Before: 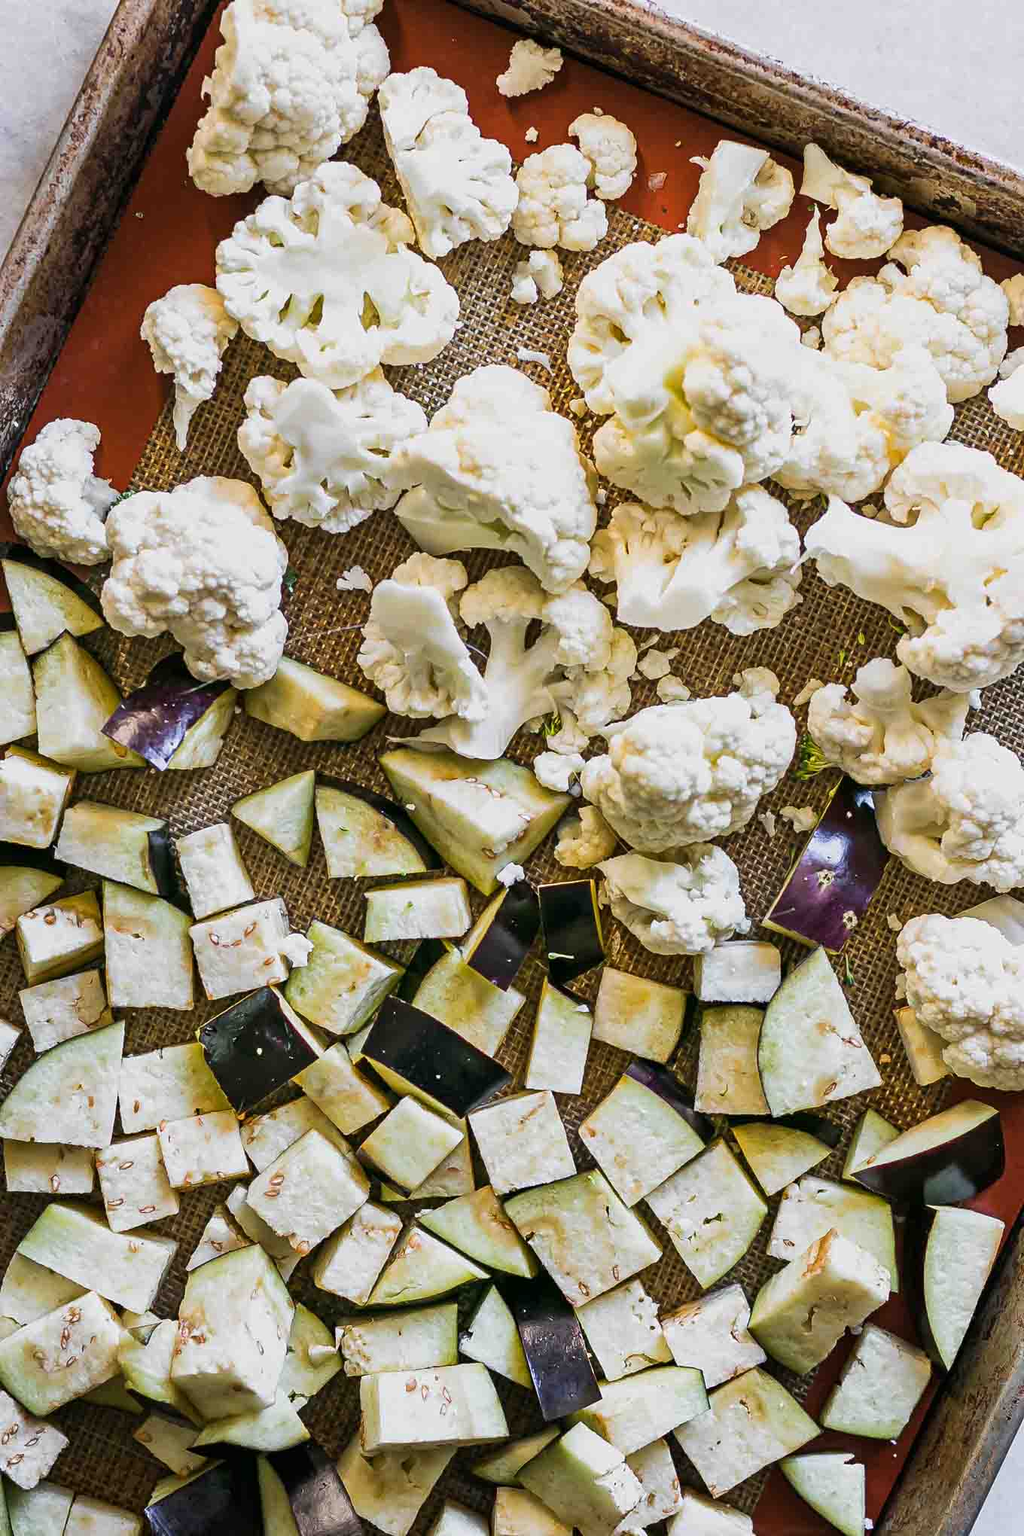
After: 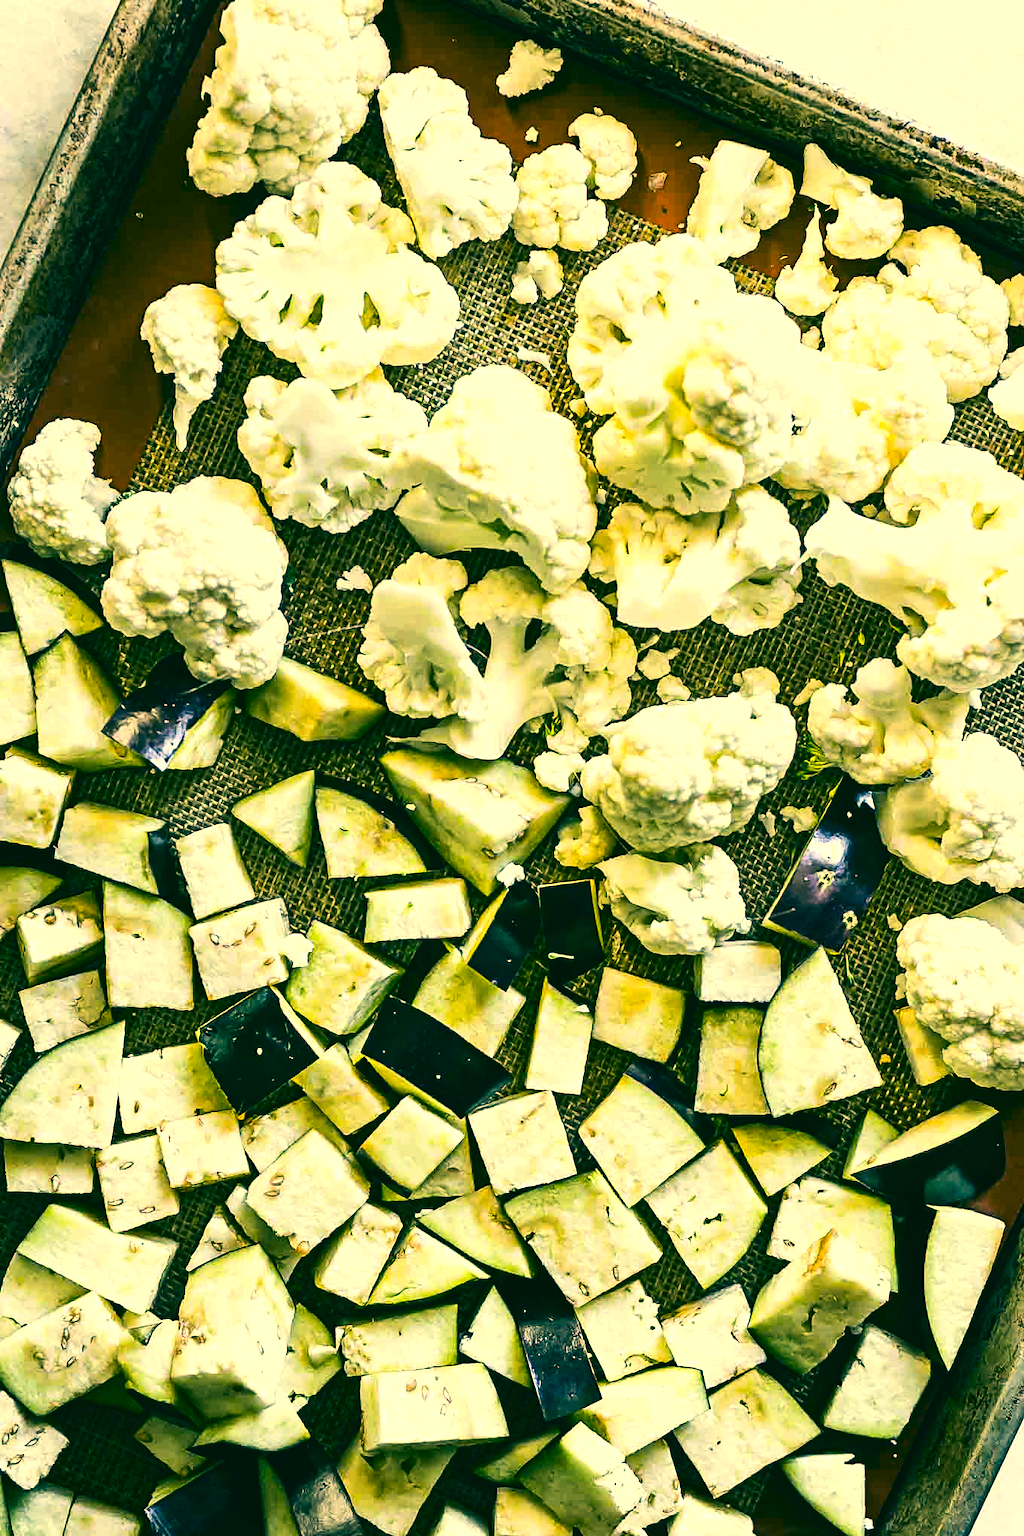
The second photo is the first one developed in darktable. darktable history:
color correction: highlights a* 1.83, highlights b* 34.02, shadows a* -36.68, shadows b* -5.48
tone equalizer: -8 EV -0.75 EV, -7 EV -0.7 EV, -6 EV -0.6 EV, -5 EV -0.4 EV, -3 EV 0.4 EV, -2 EV 0.6 EV, -1 EV 0.7 EV, +0 EV 0.75 EV, edges refinement/feathering 500, mask exposure compensation -1.57 EV, preserve details no
contrast brightness saturation: contrast 0.14
levels: mode automatic
